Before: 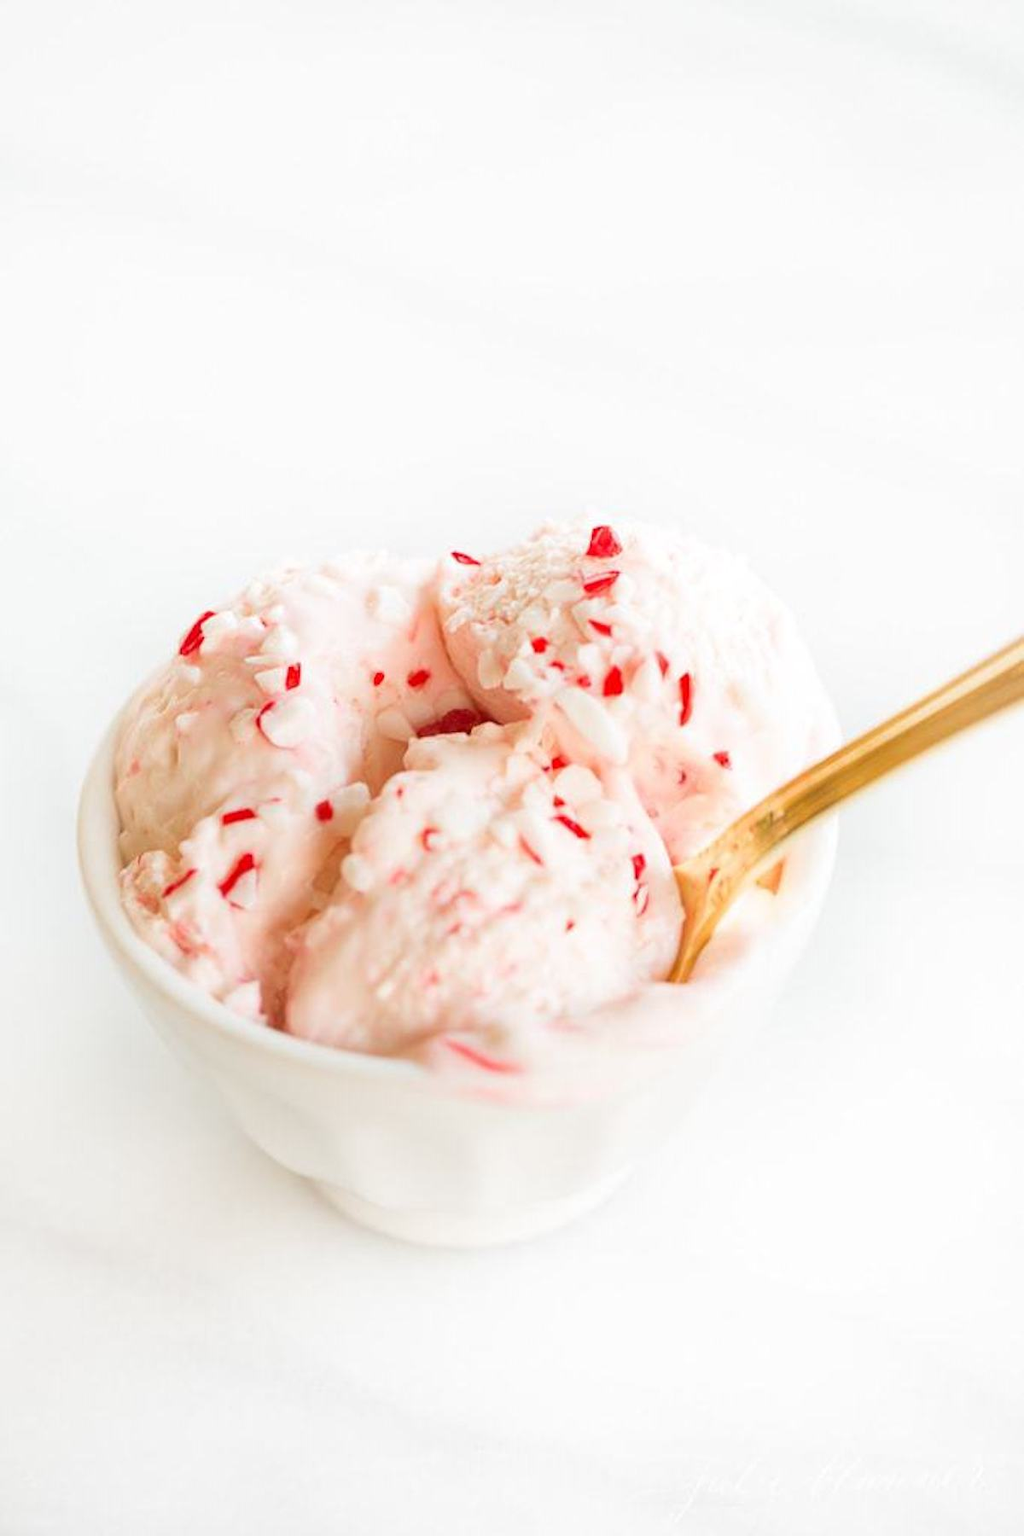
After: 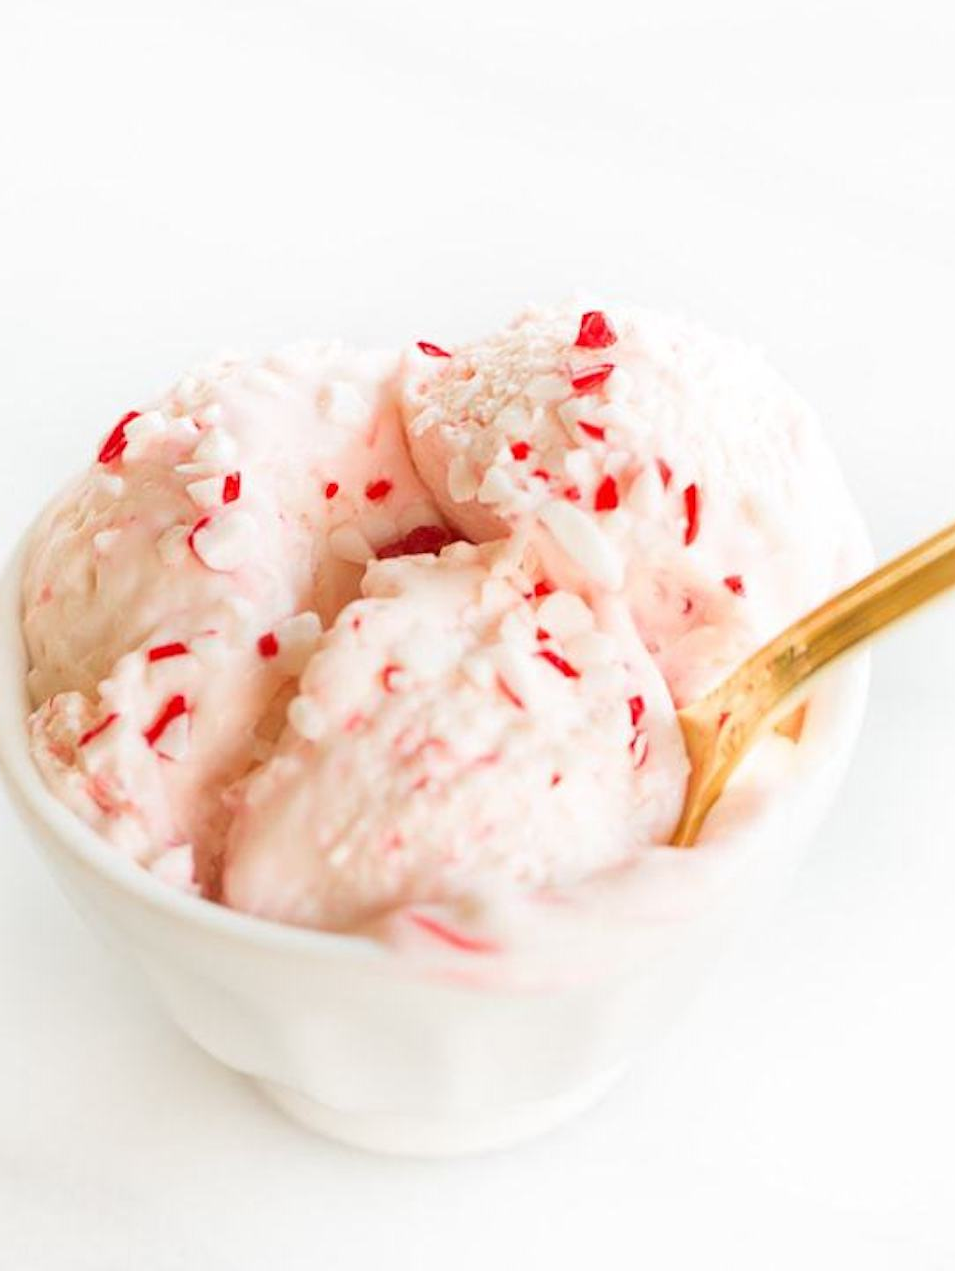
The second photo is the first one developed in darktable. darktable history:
crop: left 9.392%, top 16.949%, right 11.019%, bottom 12.407%
